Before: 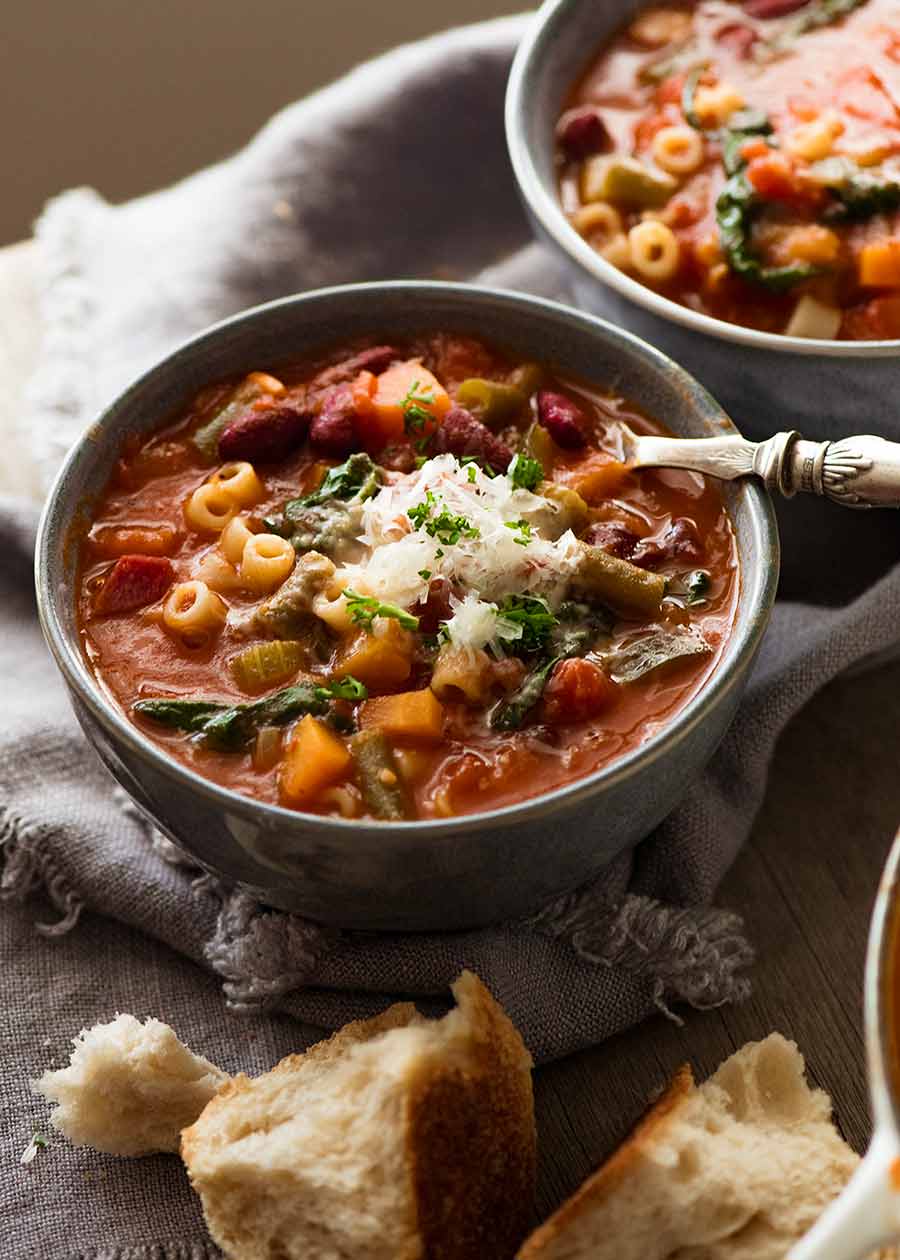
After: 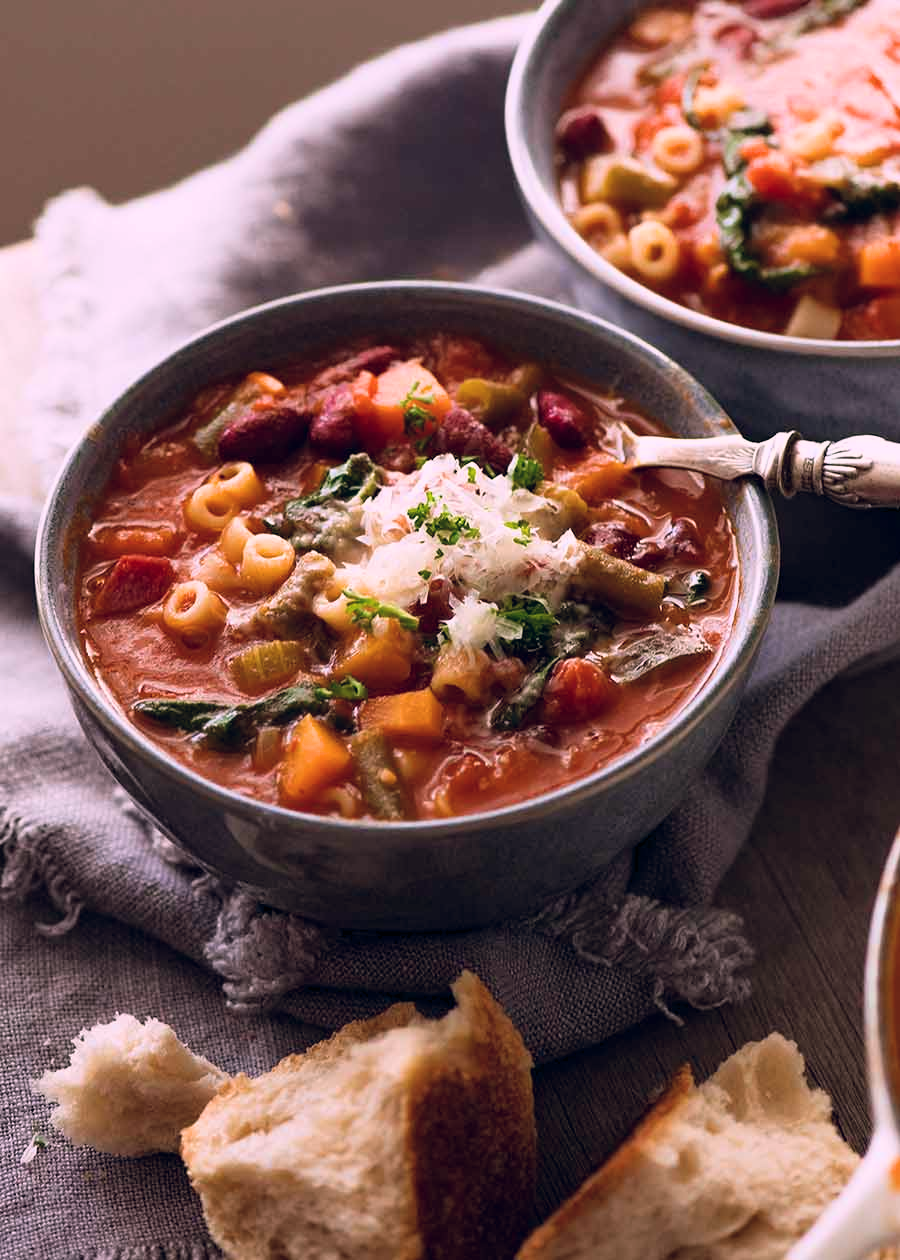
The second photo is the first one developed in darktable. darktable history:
white balance: red 1.066, blue 1.119
filmic rgb: black relative exposure -16 EV, white relative exposure 2.93 EV, hardness 10.04, color science v6 (2022)
color balance rgb: shadows lift › hue 87.51°, highlights gain › chroma 1.62%, highlights gain › hue 55.1°, global offset › chroma 0.1%, global offset › hue 253.66°, linear chroma grading › global chroma 0.5%
